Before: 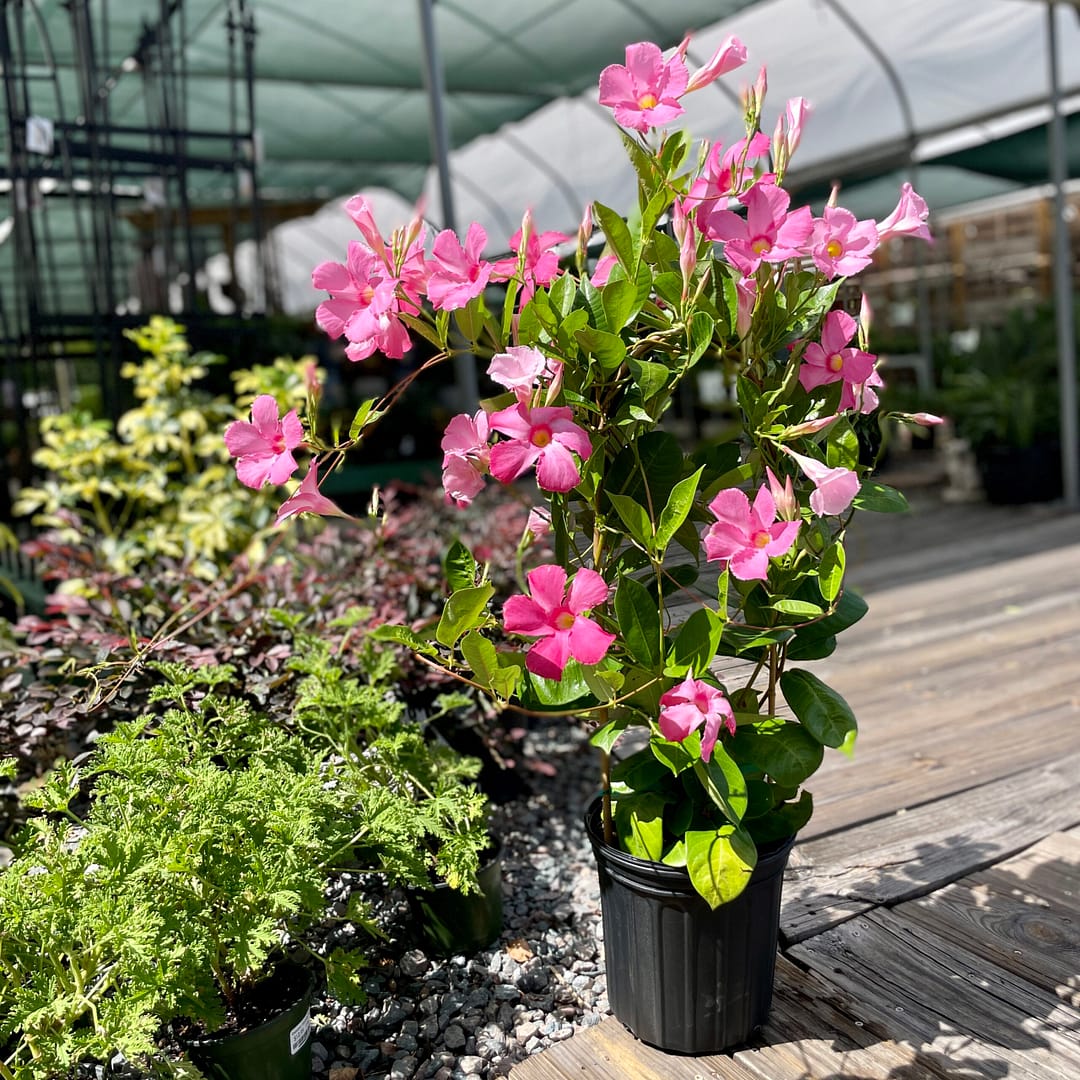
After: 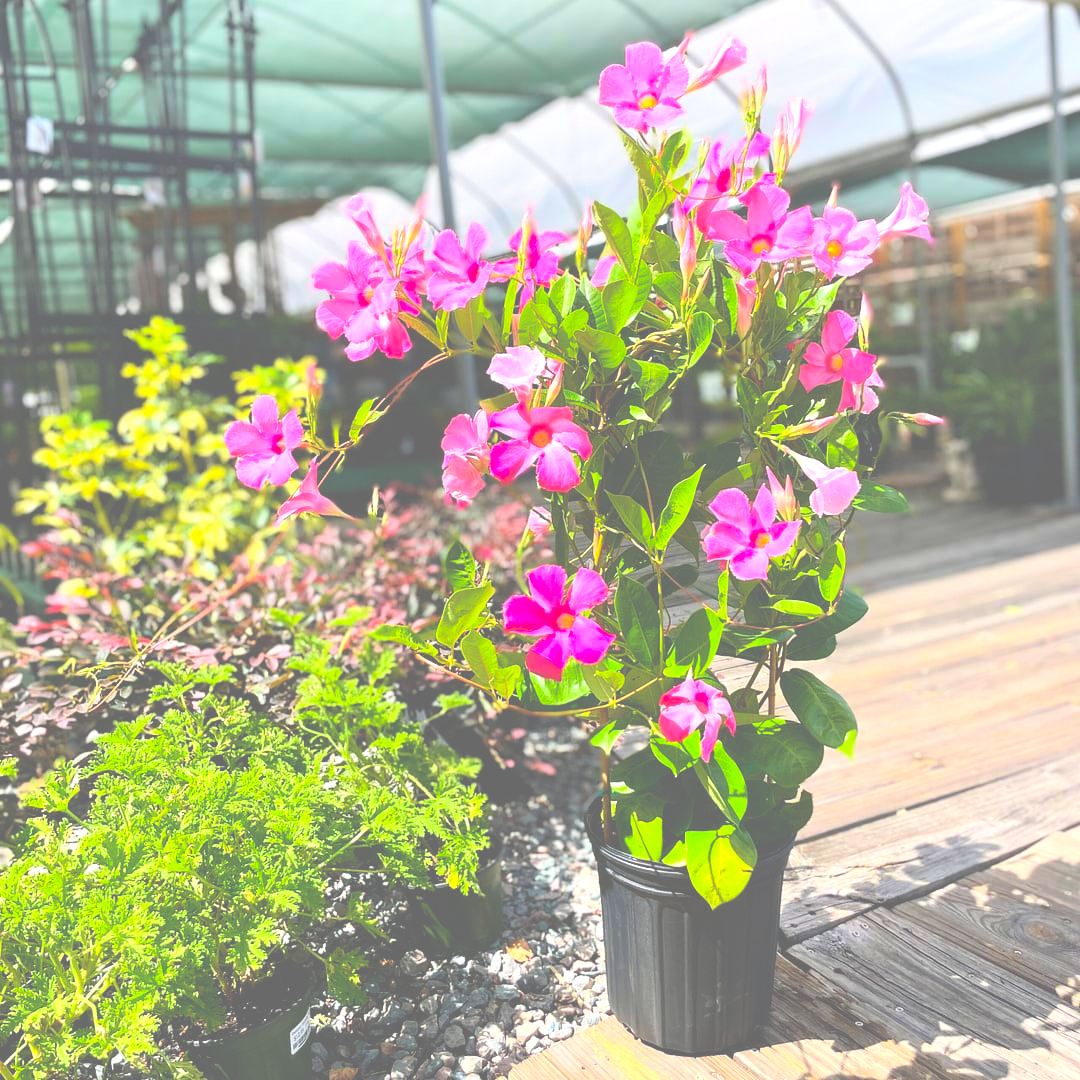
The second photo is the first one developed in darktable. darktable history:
exposure: black level correction -0.071, exposure 0.5 EV, compensate highlight preservation false
contrast brightness saturation: contrast 0.2, brightness 0.2, saturation 0.8
